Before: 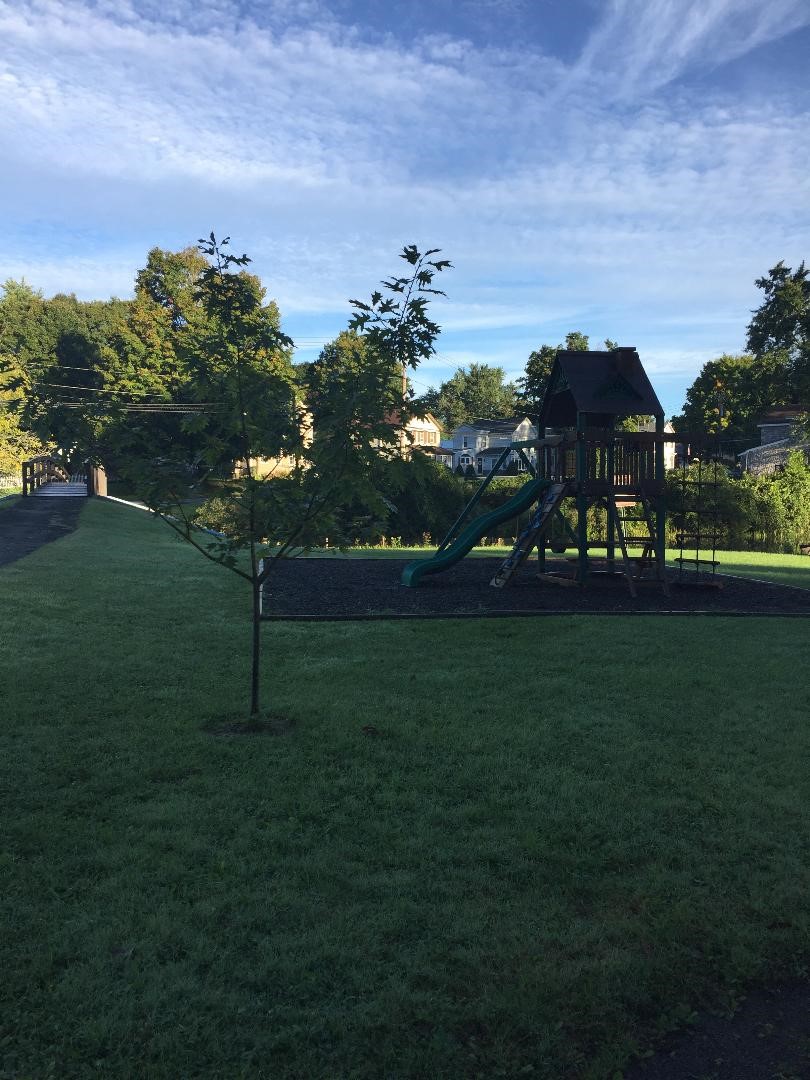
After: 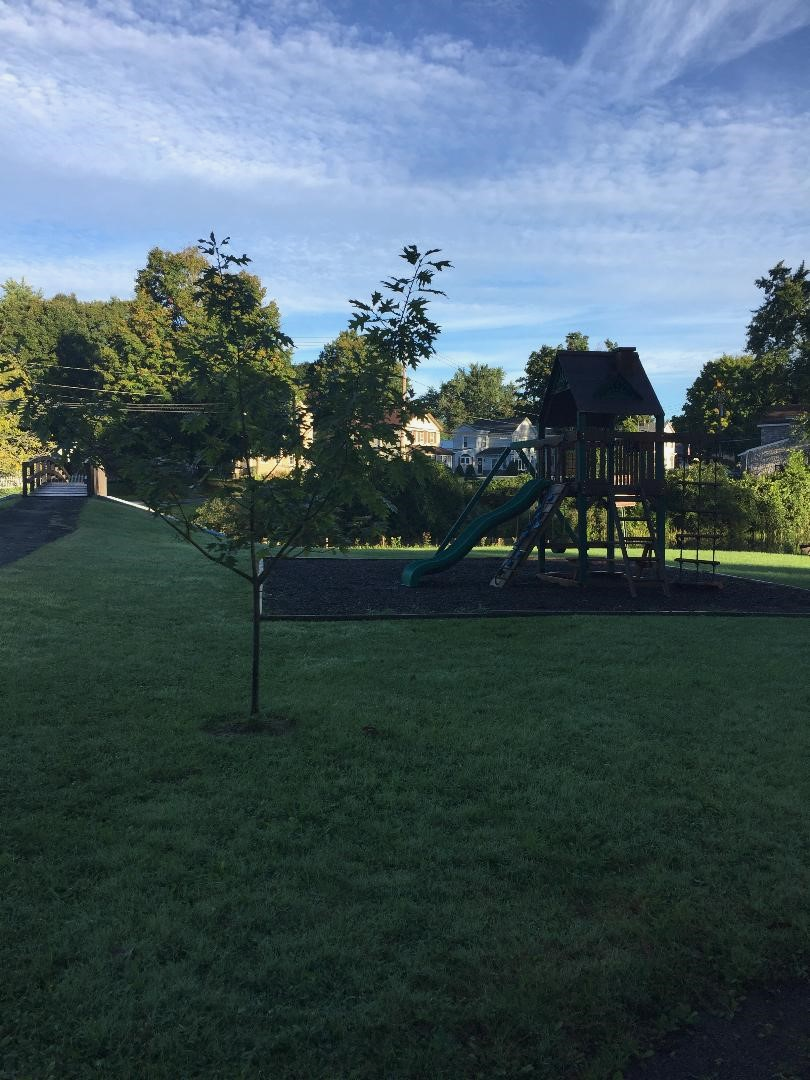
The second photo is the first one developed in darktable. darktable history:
exposure: exposure -0.111 EV, compensate highlight preservation false
